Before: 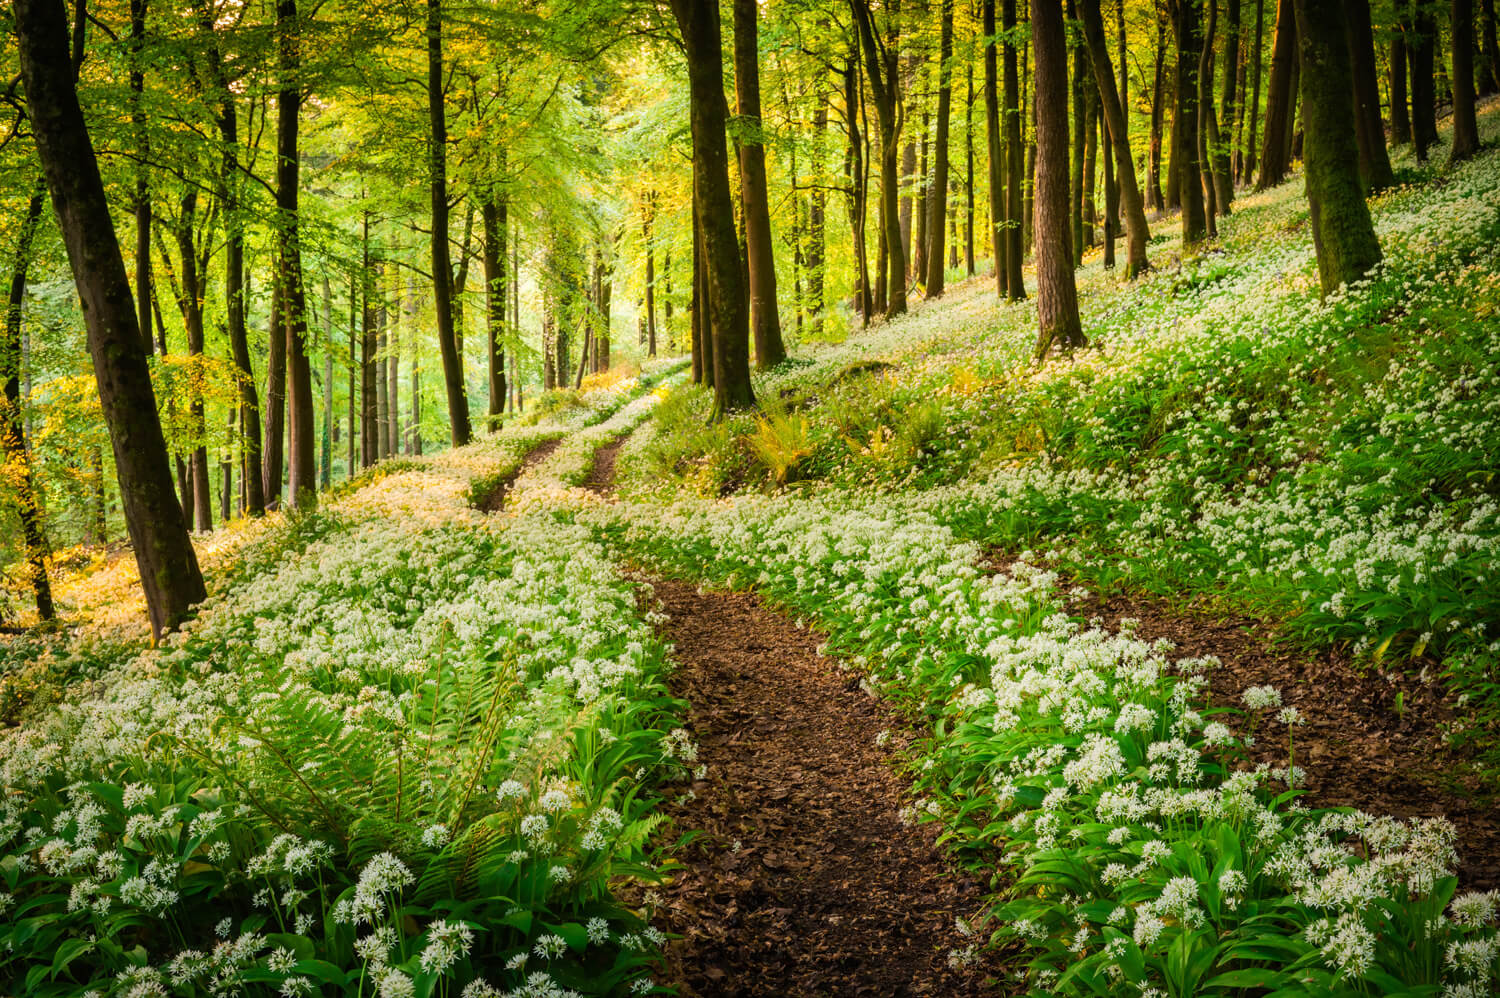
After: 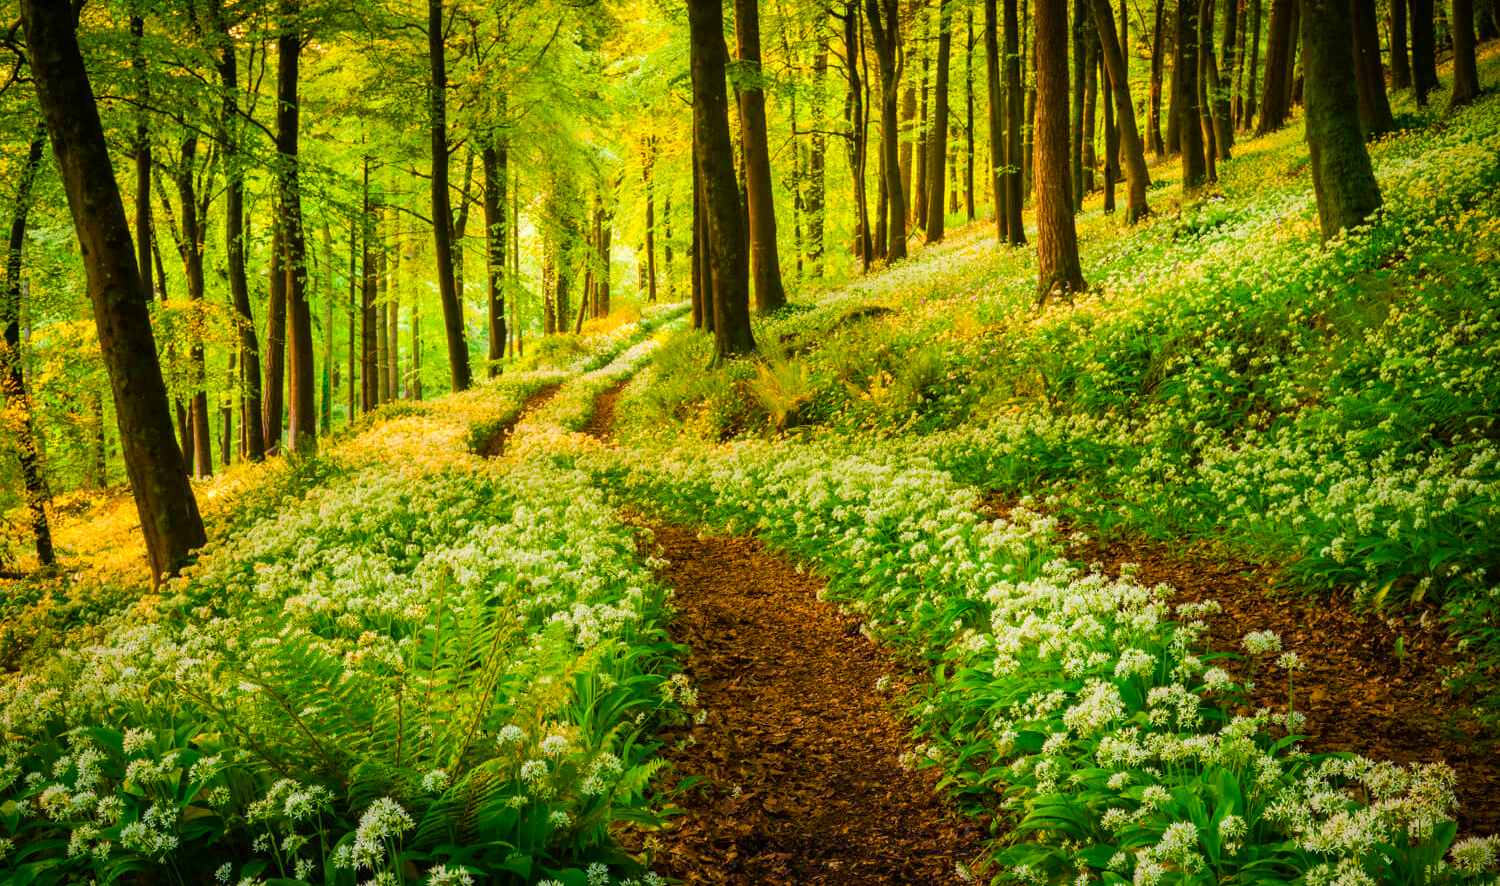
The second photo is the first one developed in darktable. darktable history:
color balance rgb: linear chroma grading › global chroma 23.15%, perceptual saturation grading › global saturation 28.7%, perceptual saturation grading › mid-tones 12.04%, perceptual saturation grading › shadows 10.19%, global vibrance 22.22%
crop and rotate: top 5.609%, bottom 5.609%
